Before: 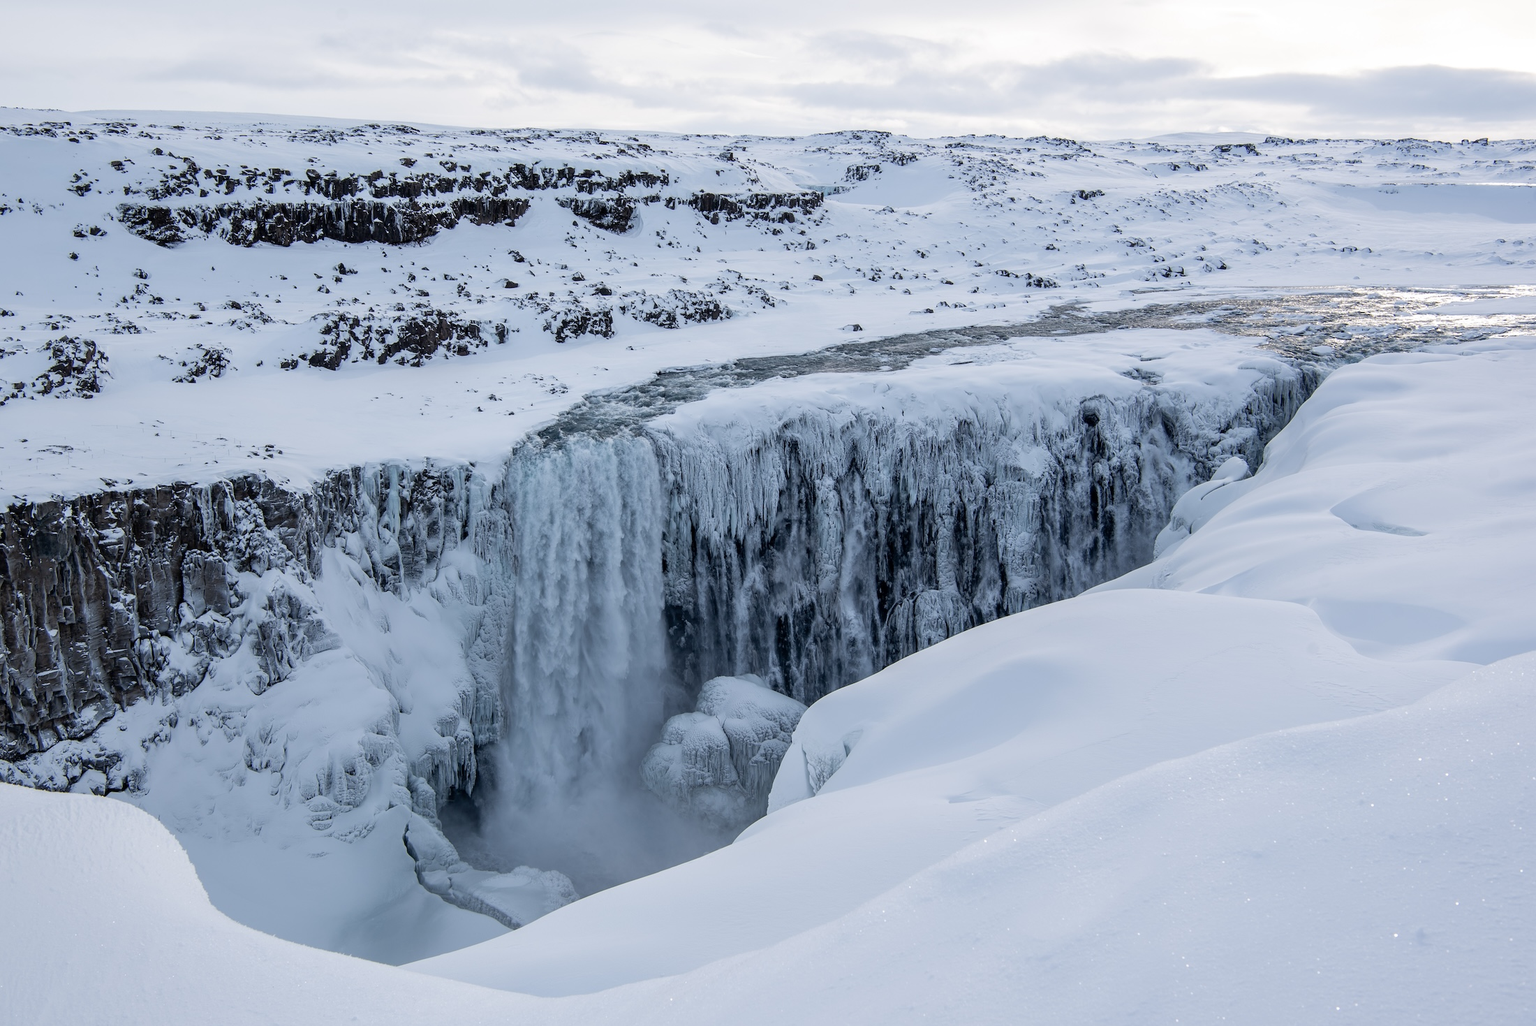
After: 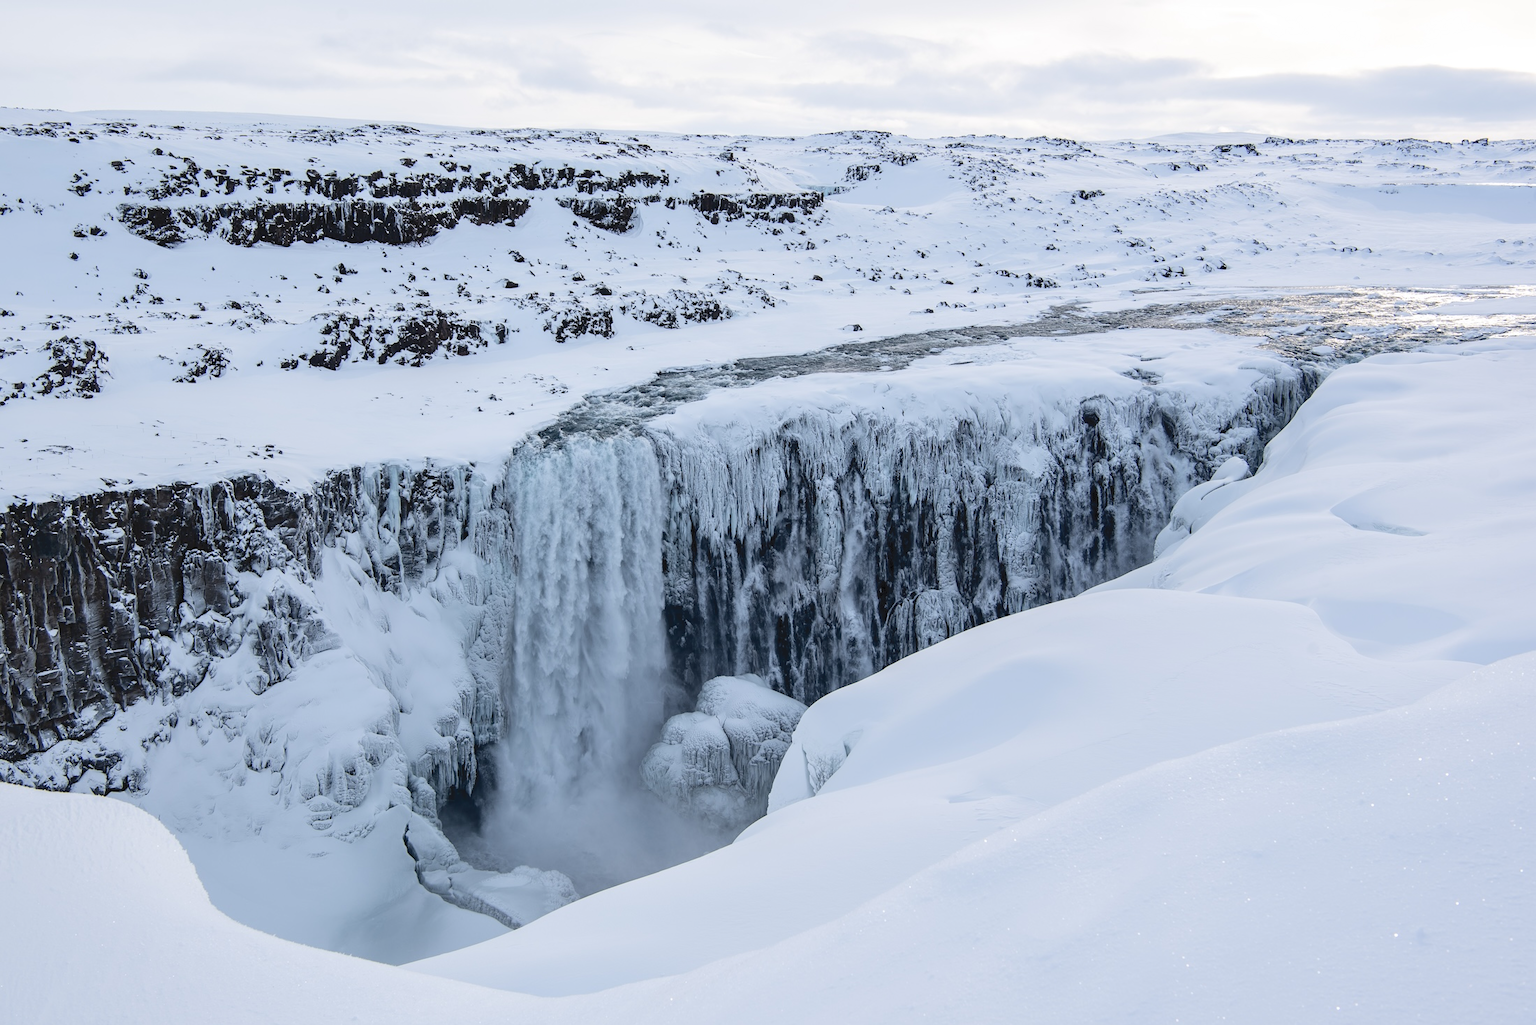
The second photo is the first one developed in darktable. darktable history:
tone curve: curves: ch0 [(0, 0) (0.003, 0.074) (0.011, 0.079) (0.025, 0.083) (0.044, 0.095) (0.069, 0.097) (0.1, 0.11) (0.136, 0.131) (0.177, 0.159) (0.224, 0.209) (0.277, 0.279) (0.335, 0.367) (0.399, 0.455) (0.468, 0.538) (0.543, 0.621) (0.623, 0.699) (0.709, 0.782) (0.801, 0.848) (0.898, 0.924) (1, 1)], color space Lab, independent channels, preserve colors none
